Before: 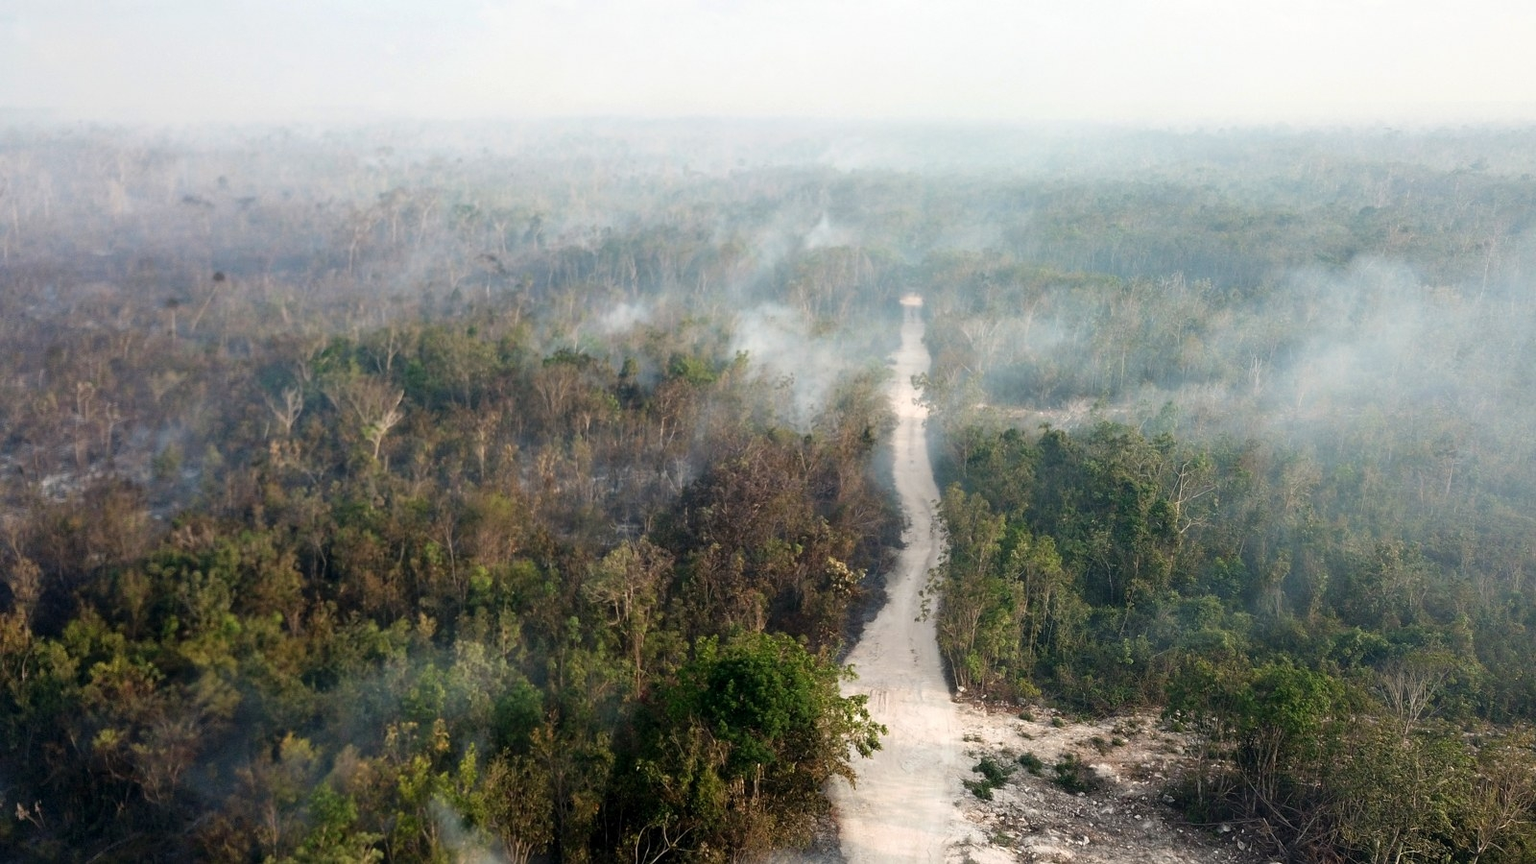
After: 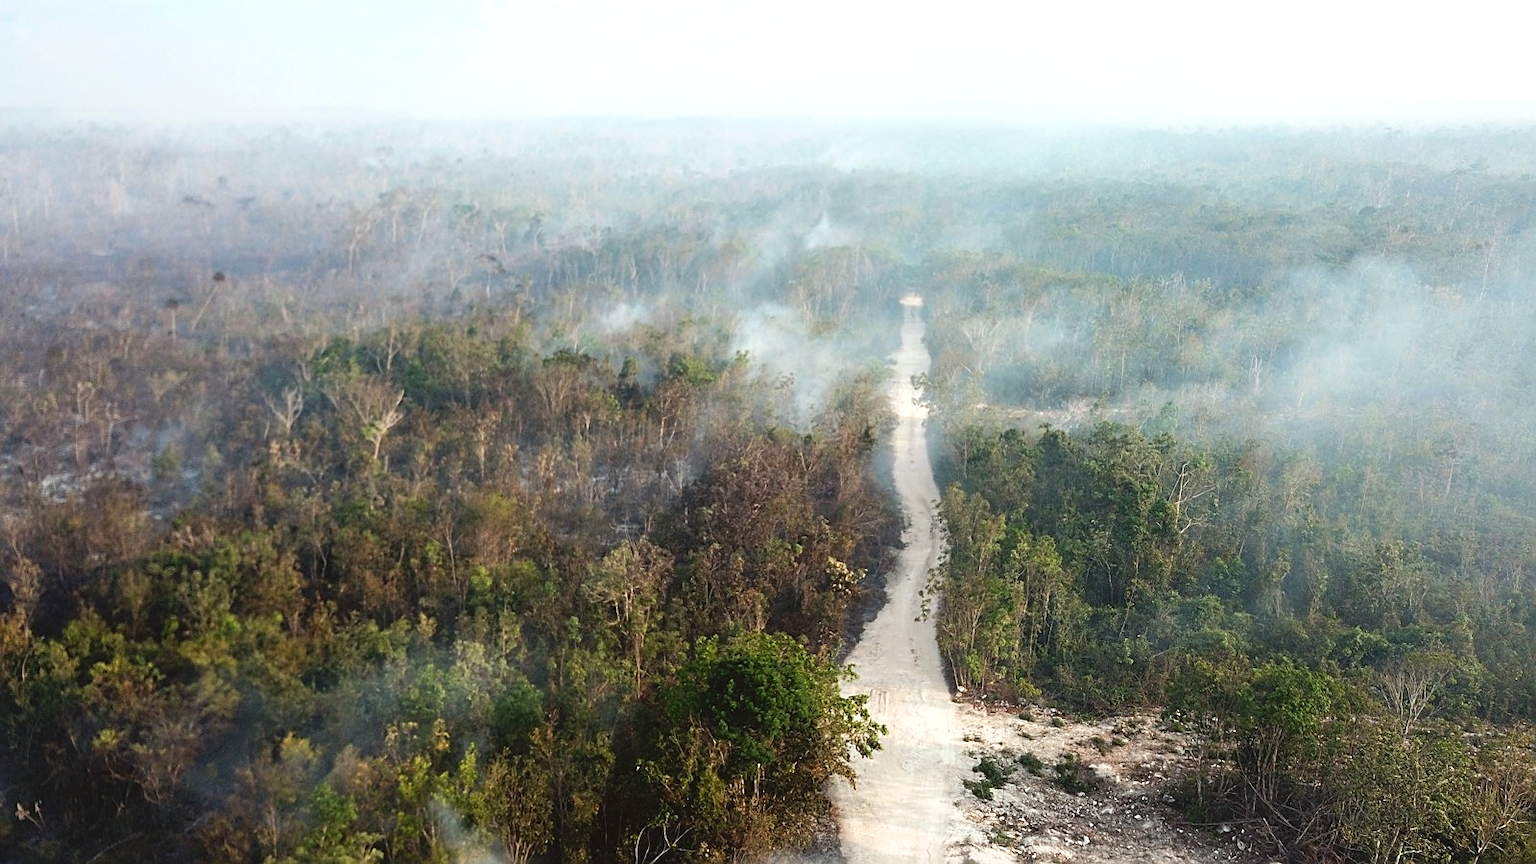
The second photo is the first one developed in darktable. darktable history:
color correction: highlights a* -2.83, highlights b* -2.6, shadows a* 2.41, shadows b* 2.88
sharpen: on, module defaults
tone equalizer: -8 EV -0.438 EV, -7 EV -0.4 EV, -6 EV -0.323 EV, -5 EV -0.213 EV, -3 EV 0.234 EV, -2 EV 0.337 EV, -1 EV 0.406 EV, +0 EV 0.411 EV, edges refinement/feathering 500, mask exposure compensation -1.57 EV, preserve details no
contrast brightness saturation: contrast -0.096, brightness 0.042, saturation 0.081
